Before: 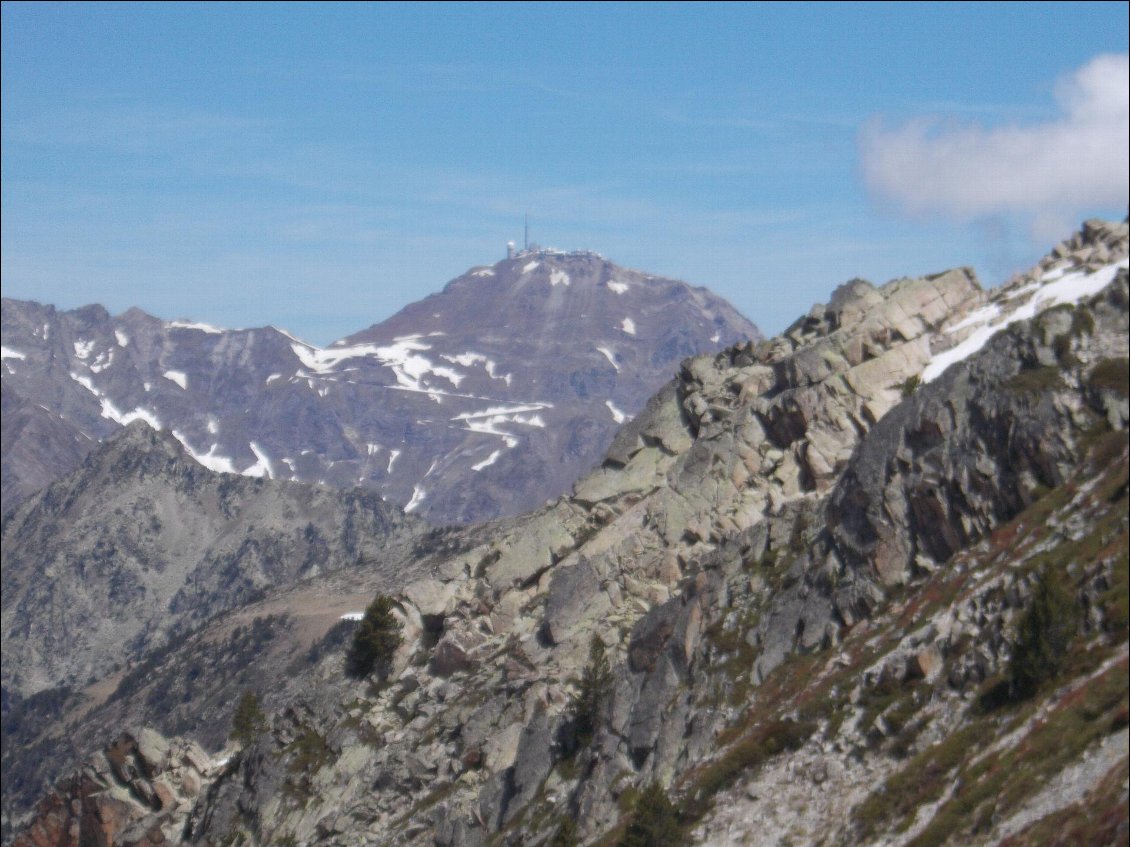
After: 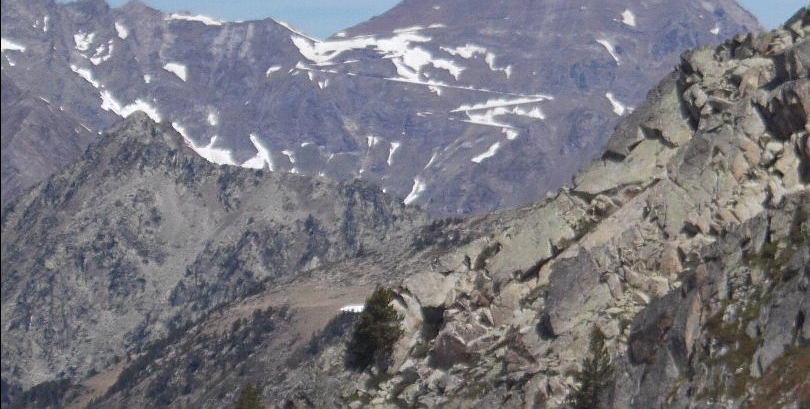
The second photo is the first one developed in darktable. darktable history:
sharpen: on, module defaults
crop: top 36.44%, right 28.252%, bottom 15.182%
